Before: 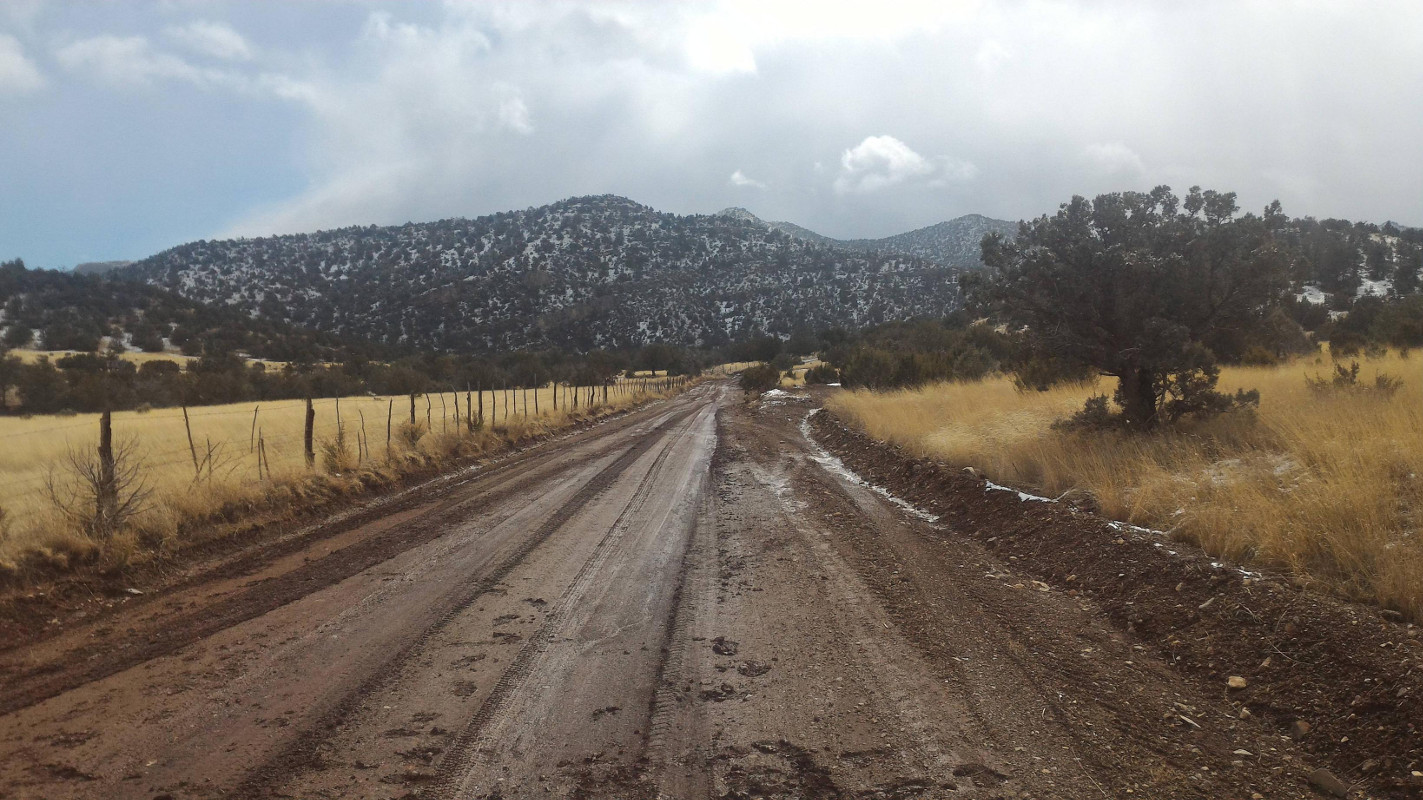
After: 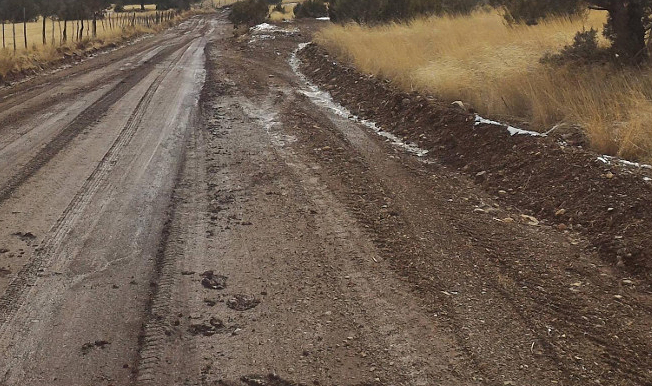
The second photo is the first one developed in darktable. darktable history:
sharpen: amount 0.2
base curve: exposure shift 0, preserve colors none
shadows and highlights: shadows 30.63, highlights -63.22, shadows color adjustment 98%, highlights color adjustment 58.61%, soften with gaussian
crop: left 35.976%, top 45.819%, right 18.162%, bottom 5.807%
